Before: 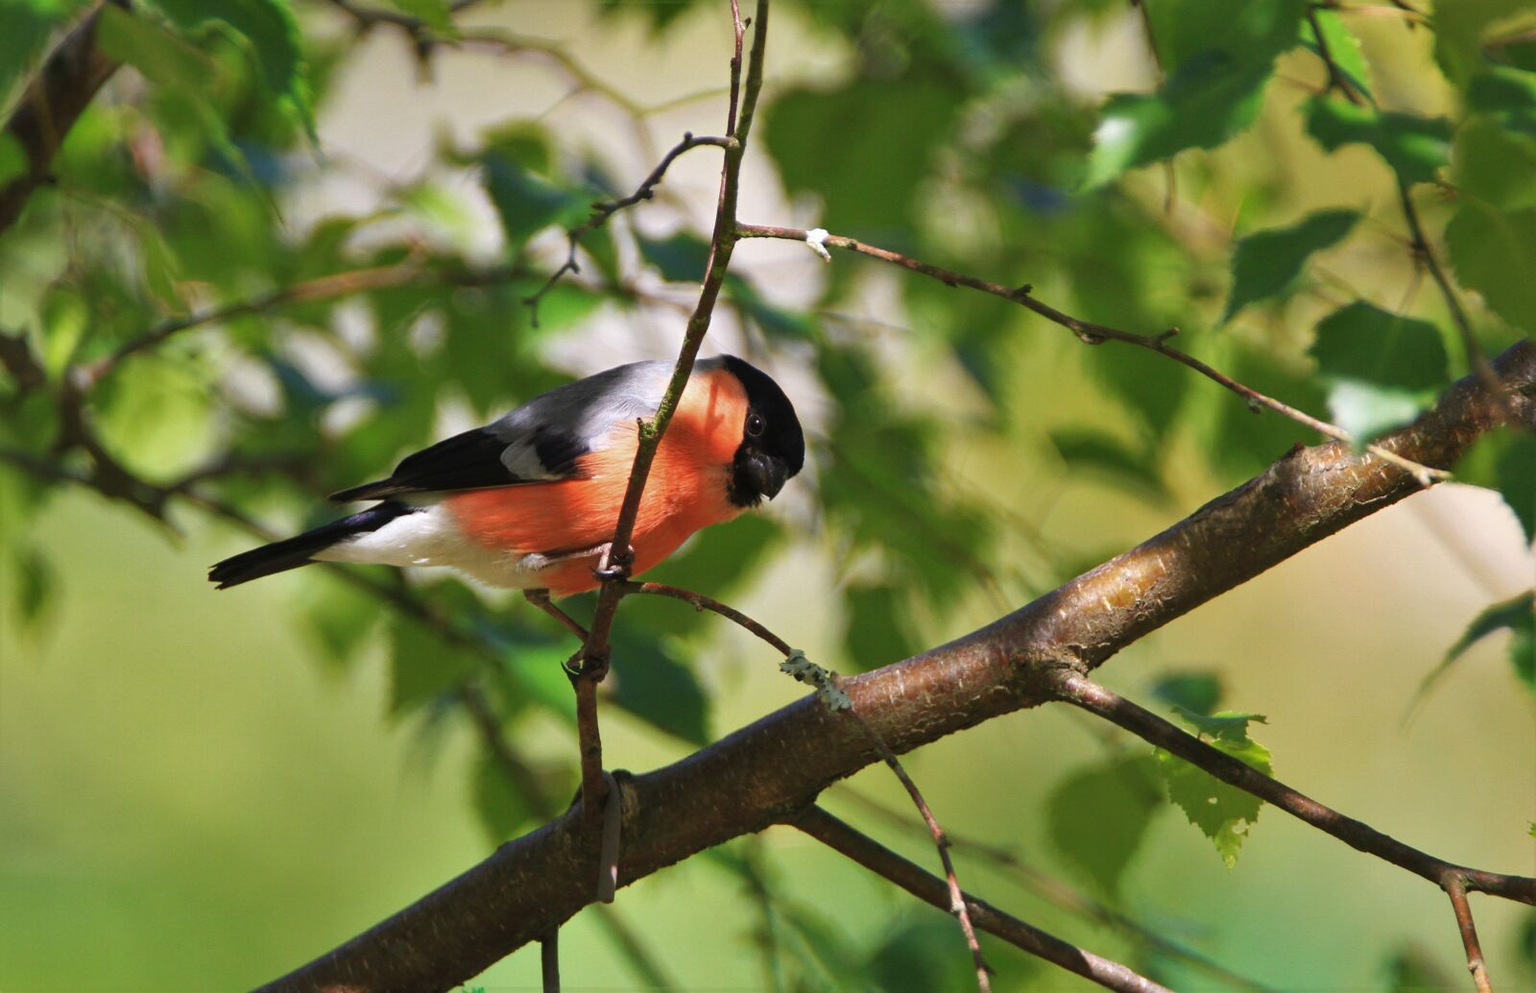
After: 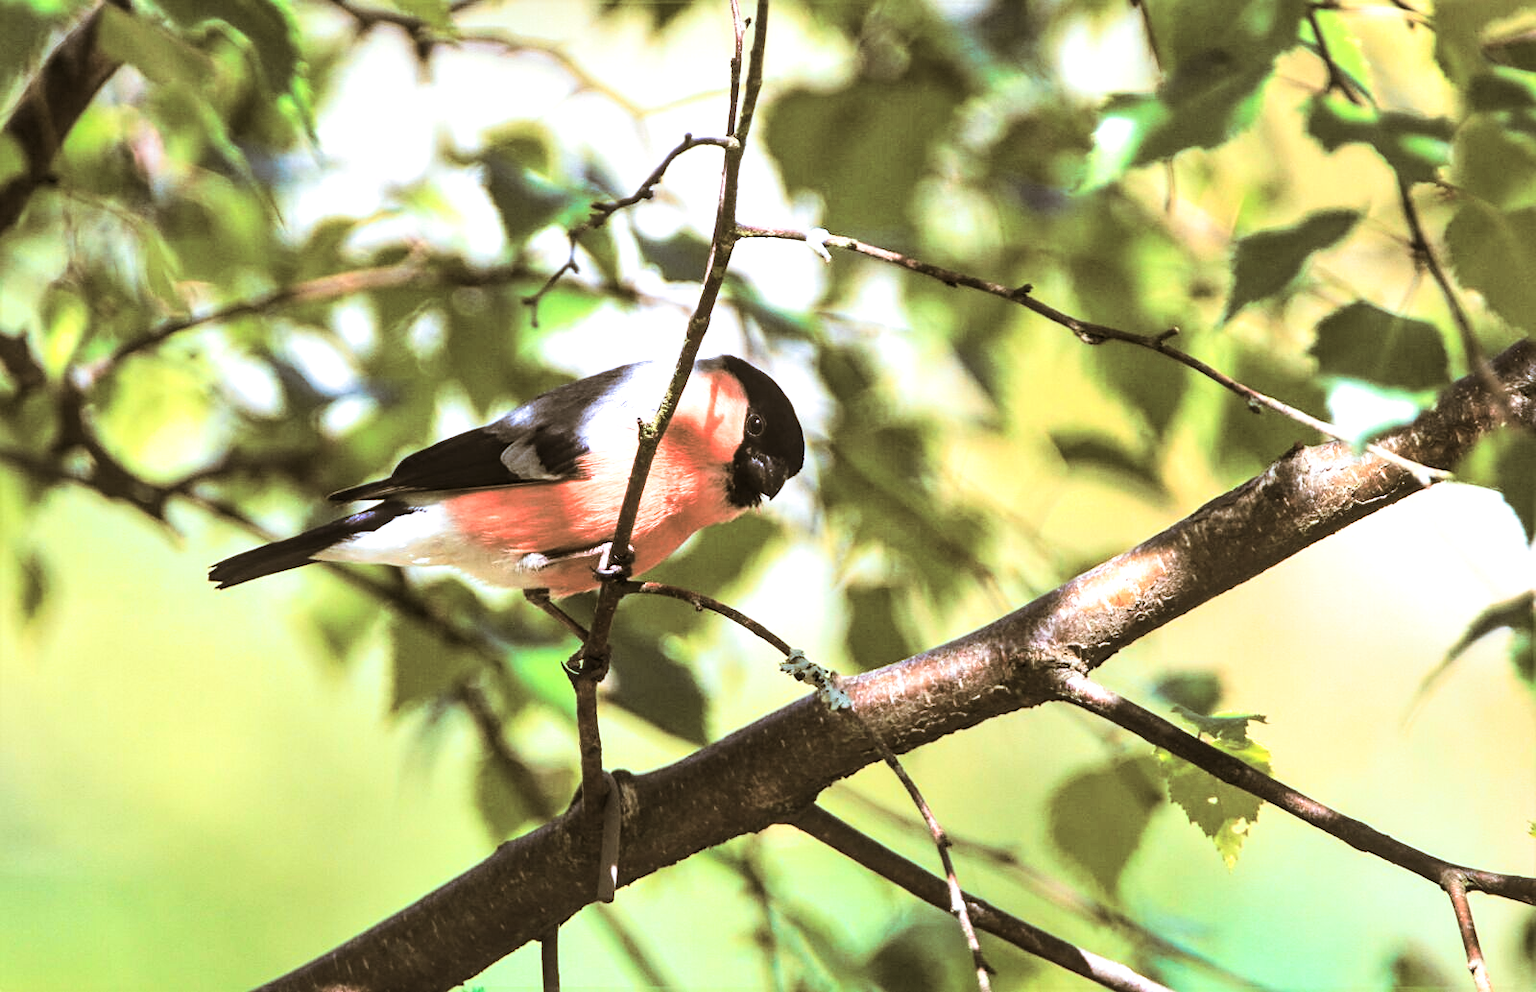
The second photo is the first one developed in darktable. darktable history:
split-toning: shadows › hue 37.98°, highlights › hue 185.58°, balance -55.261
contrast brightness saturation: contrast 0.28
exposure: exposure 1.137 EV, compensate highlight preservation false
color zones: curves: ch1 [(0, 0.455) (0.063, 0.455) (0.286, 0.495) (0.429, 0.5) (0.571, 0.5) (0.714, 0.5) (0.857, 0.5) (1, 0.455)]; ch2 [(0, 0.532) (0.063, 0.521) (0.233, 0.447) (0.429, 0.489) (0.571, 0.5) (0.714, 0.5) (0.857, 0.5) (1, 0.532)]
color calibration: illuminant as shot in camera, x 0.37, y 0.382, temperature 4313.32 K
sharpen: amount 0.2
local contrast: on, module defaults
